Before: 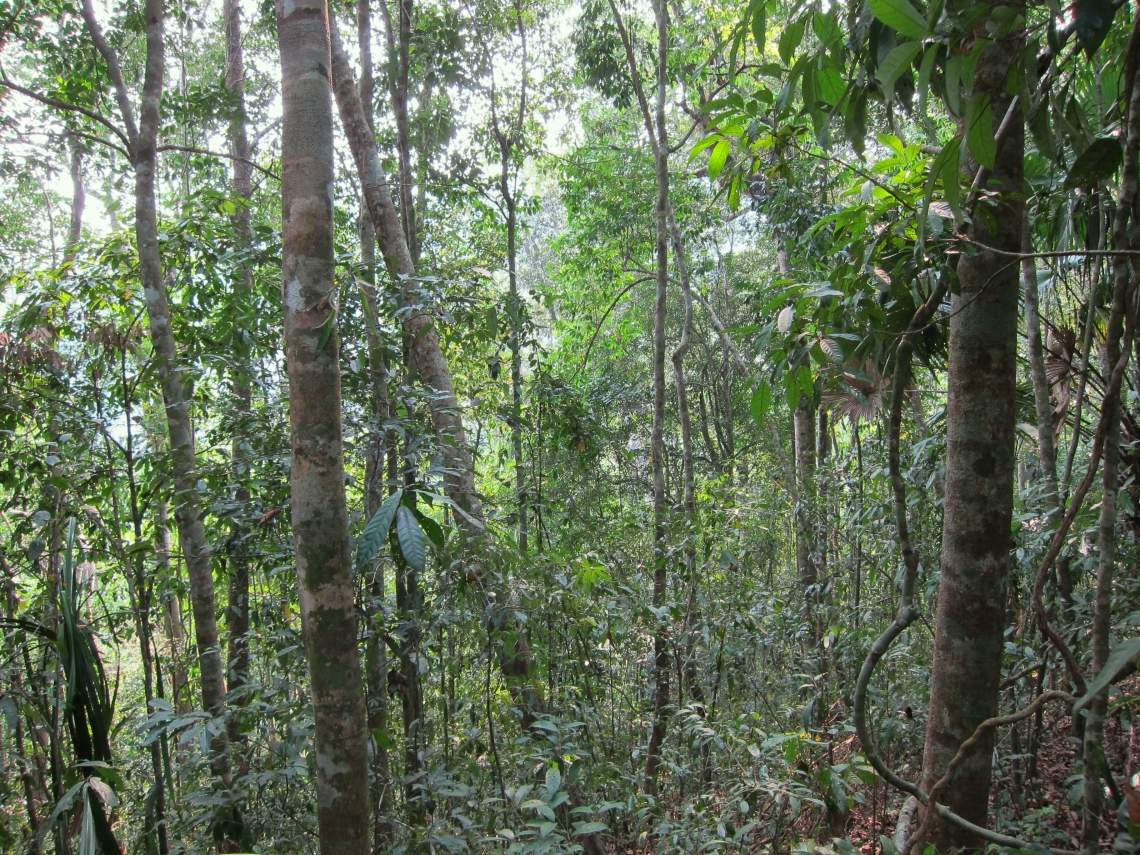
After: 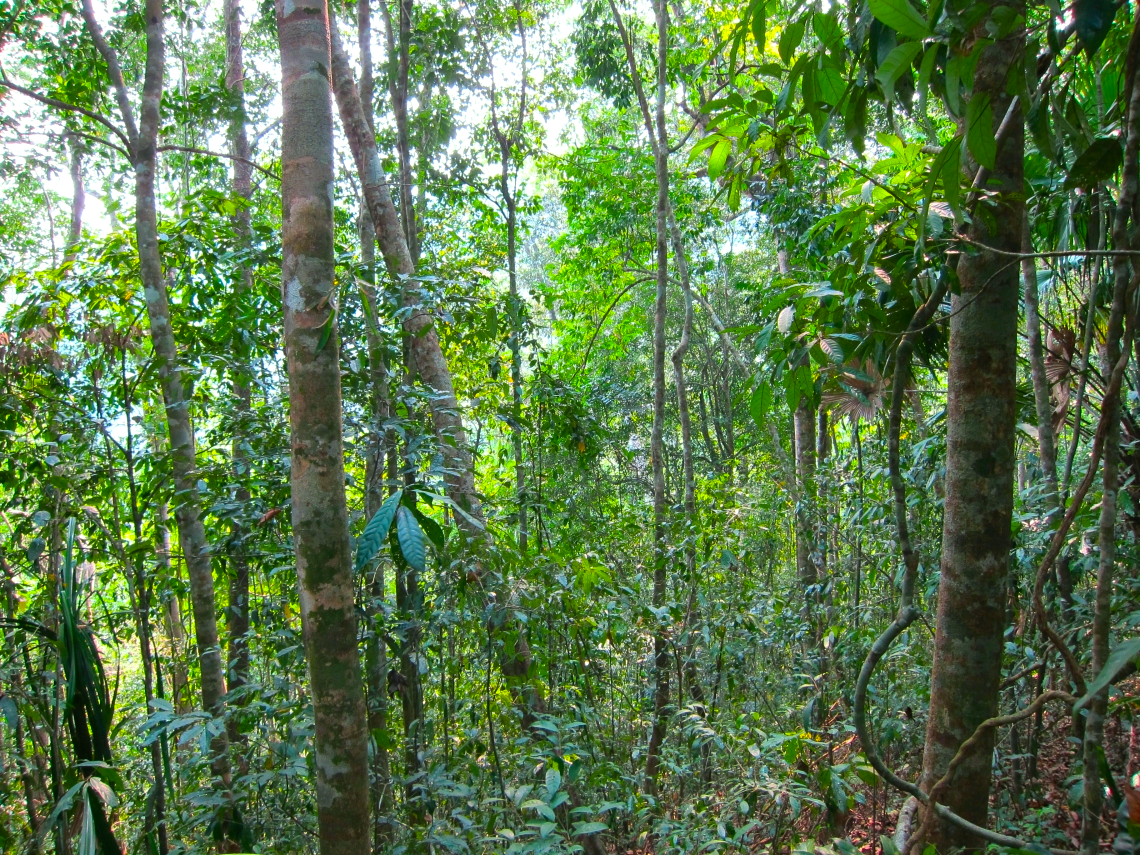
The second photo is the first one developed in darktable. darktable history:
color balance rgb: power › chroma 0.498%, power › hue 215.33°, linear chroma grading › global chroma 15.221%, perceptual saturation grading › global saturation 25.913%, perceptual brilliance grading › highlights 8.446%, perceptual brilliance grading › mid-tones 4.478%, perceptual brilliance grading › shadows 1.706%, global vibrance 39.725%
